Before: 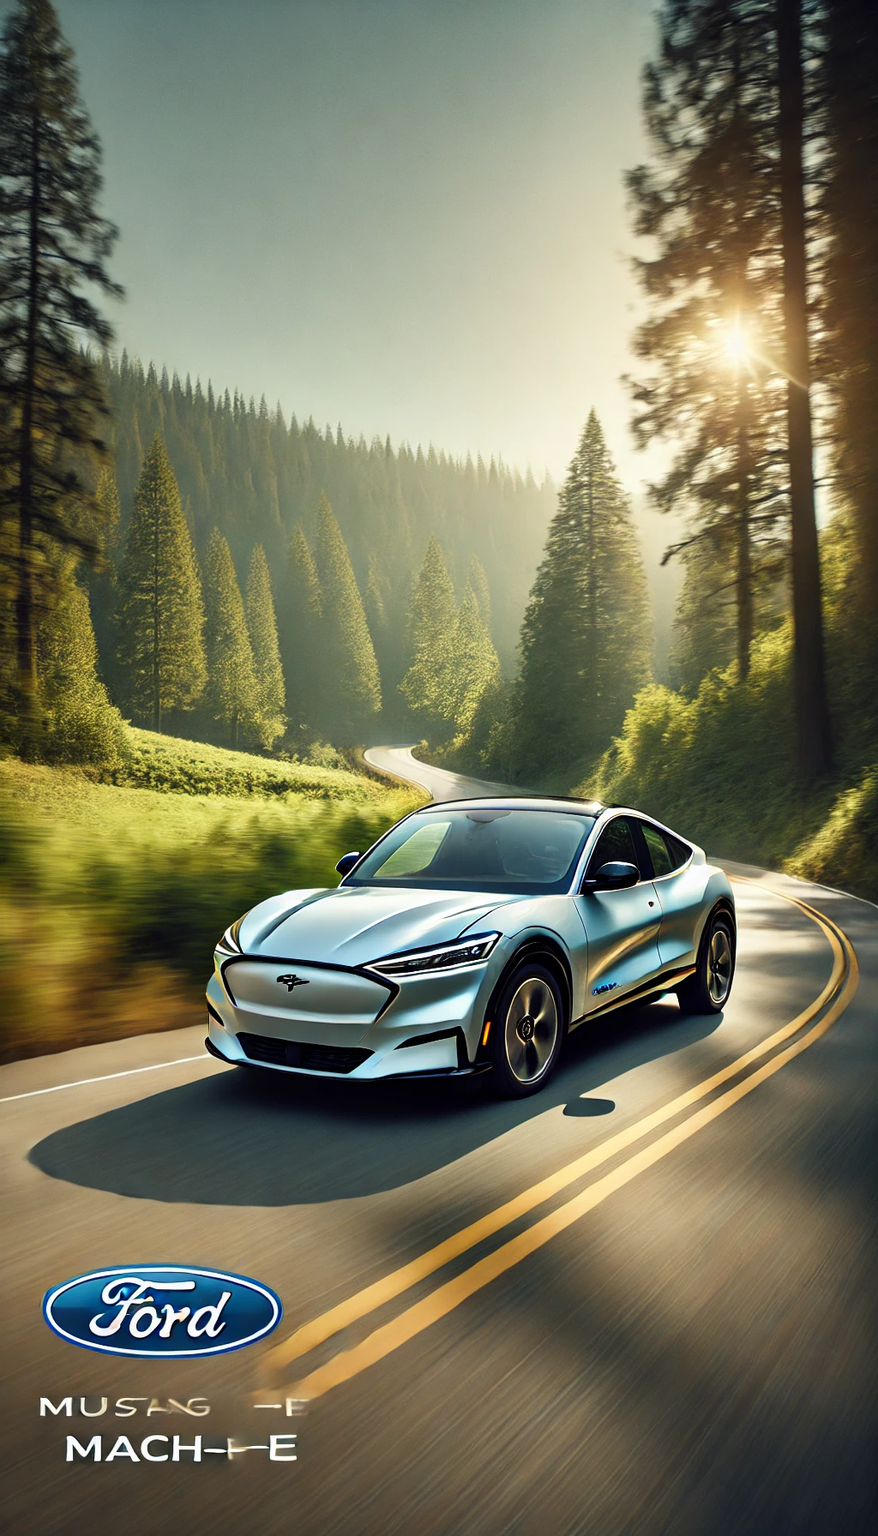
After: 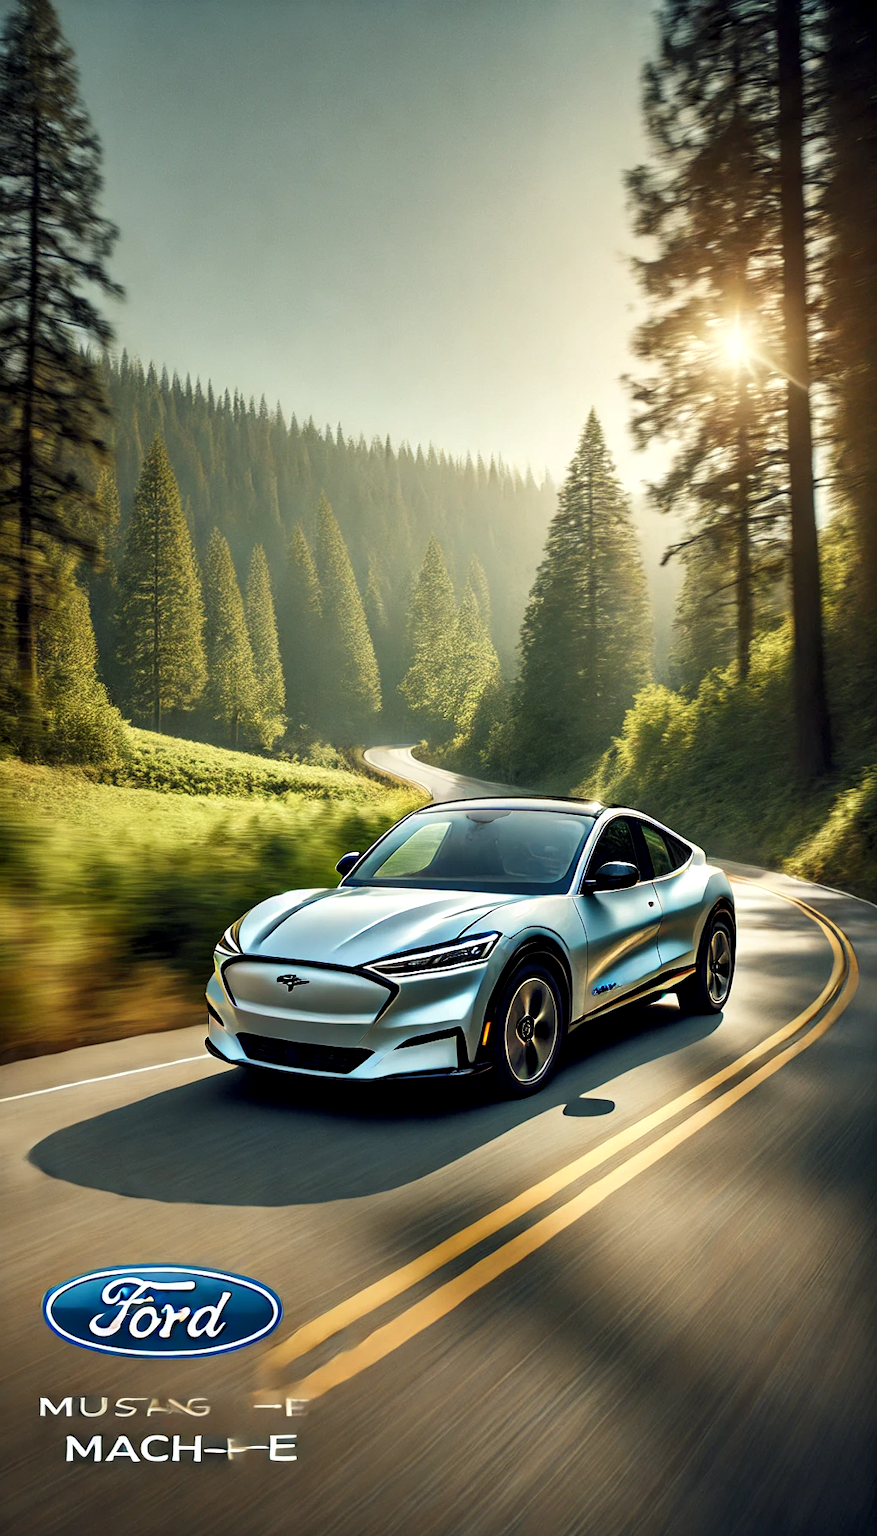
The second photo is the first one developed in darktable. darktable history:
exposure: black level correction 0.002, compensate exposure bias true, compensate highlight preservation false
local contrast: highlights 100%, shadows 100%, detail 131%, midtone range 0.2
tone equalizer: mask exposure compensation -0.49 EV
